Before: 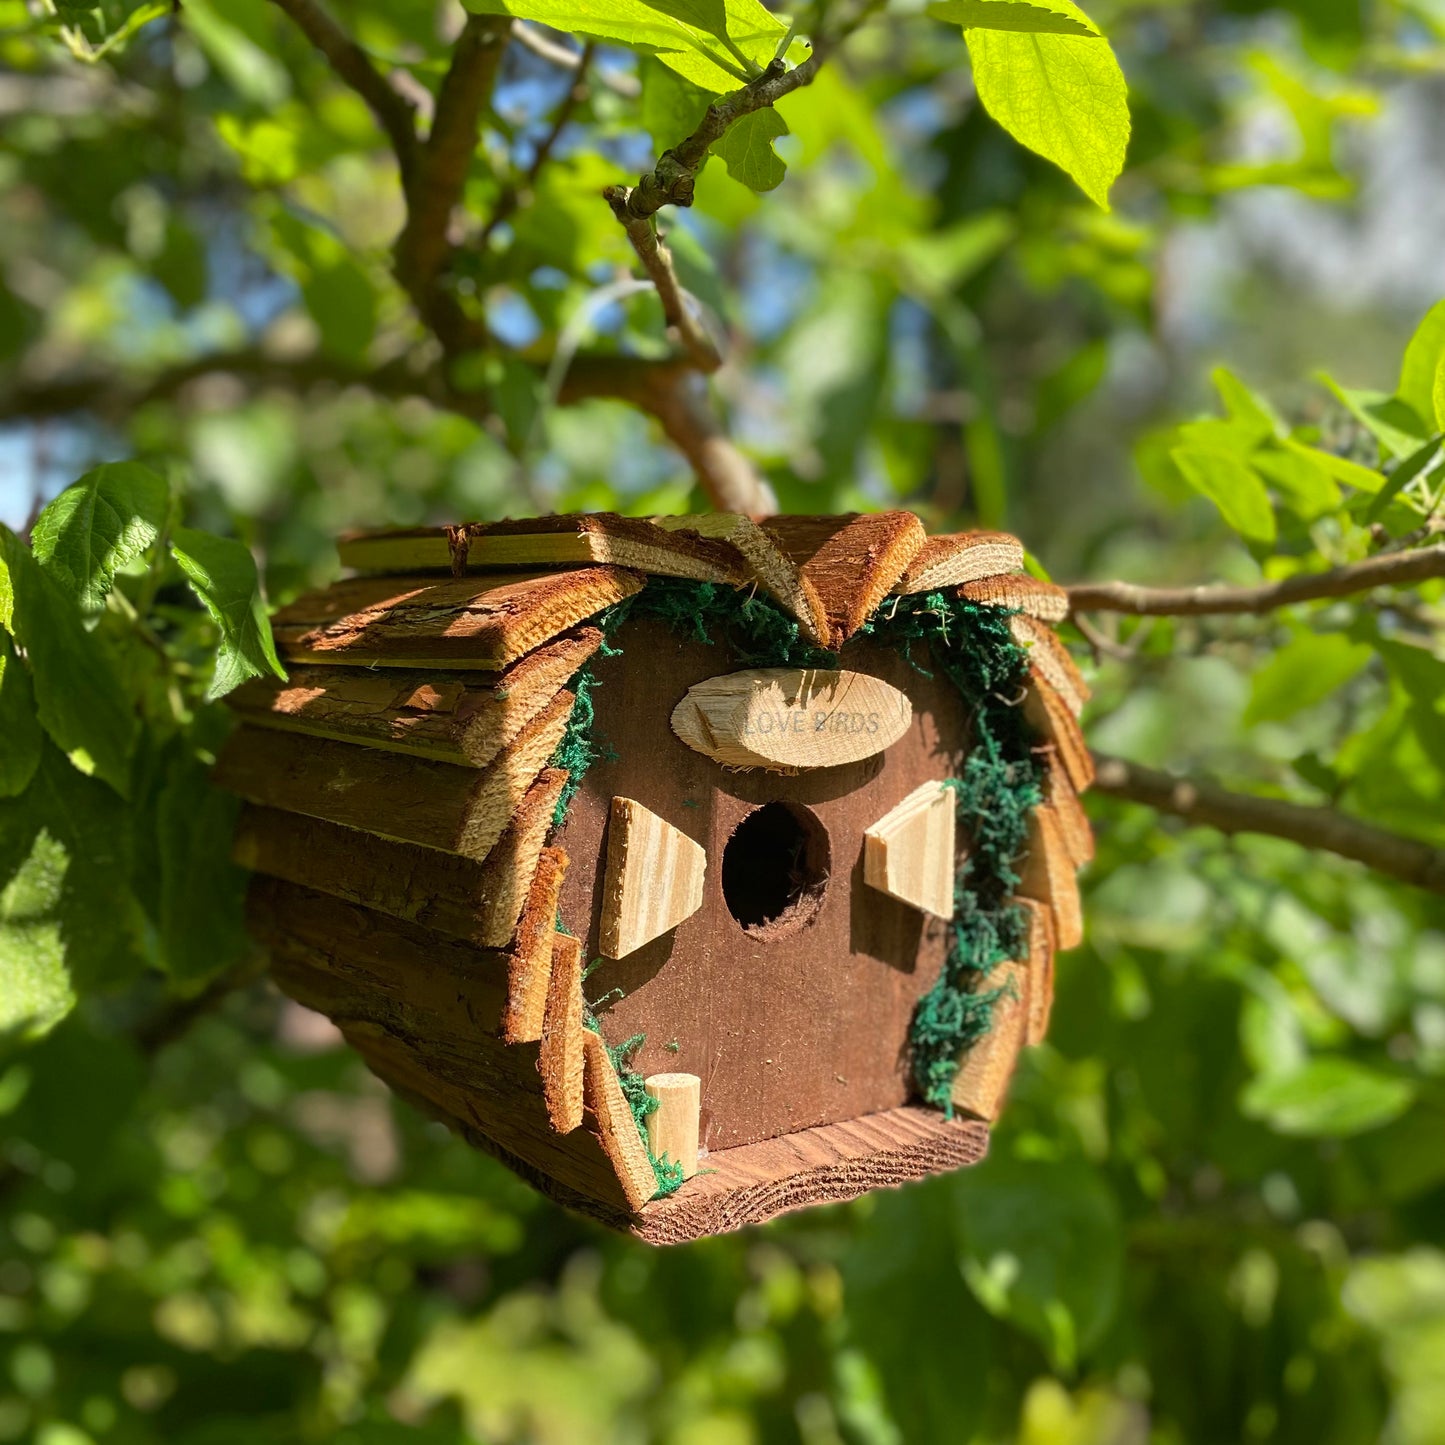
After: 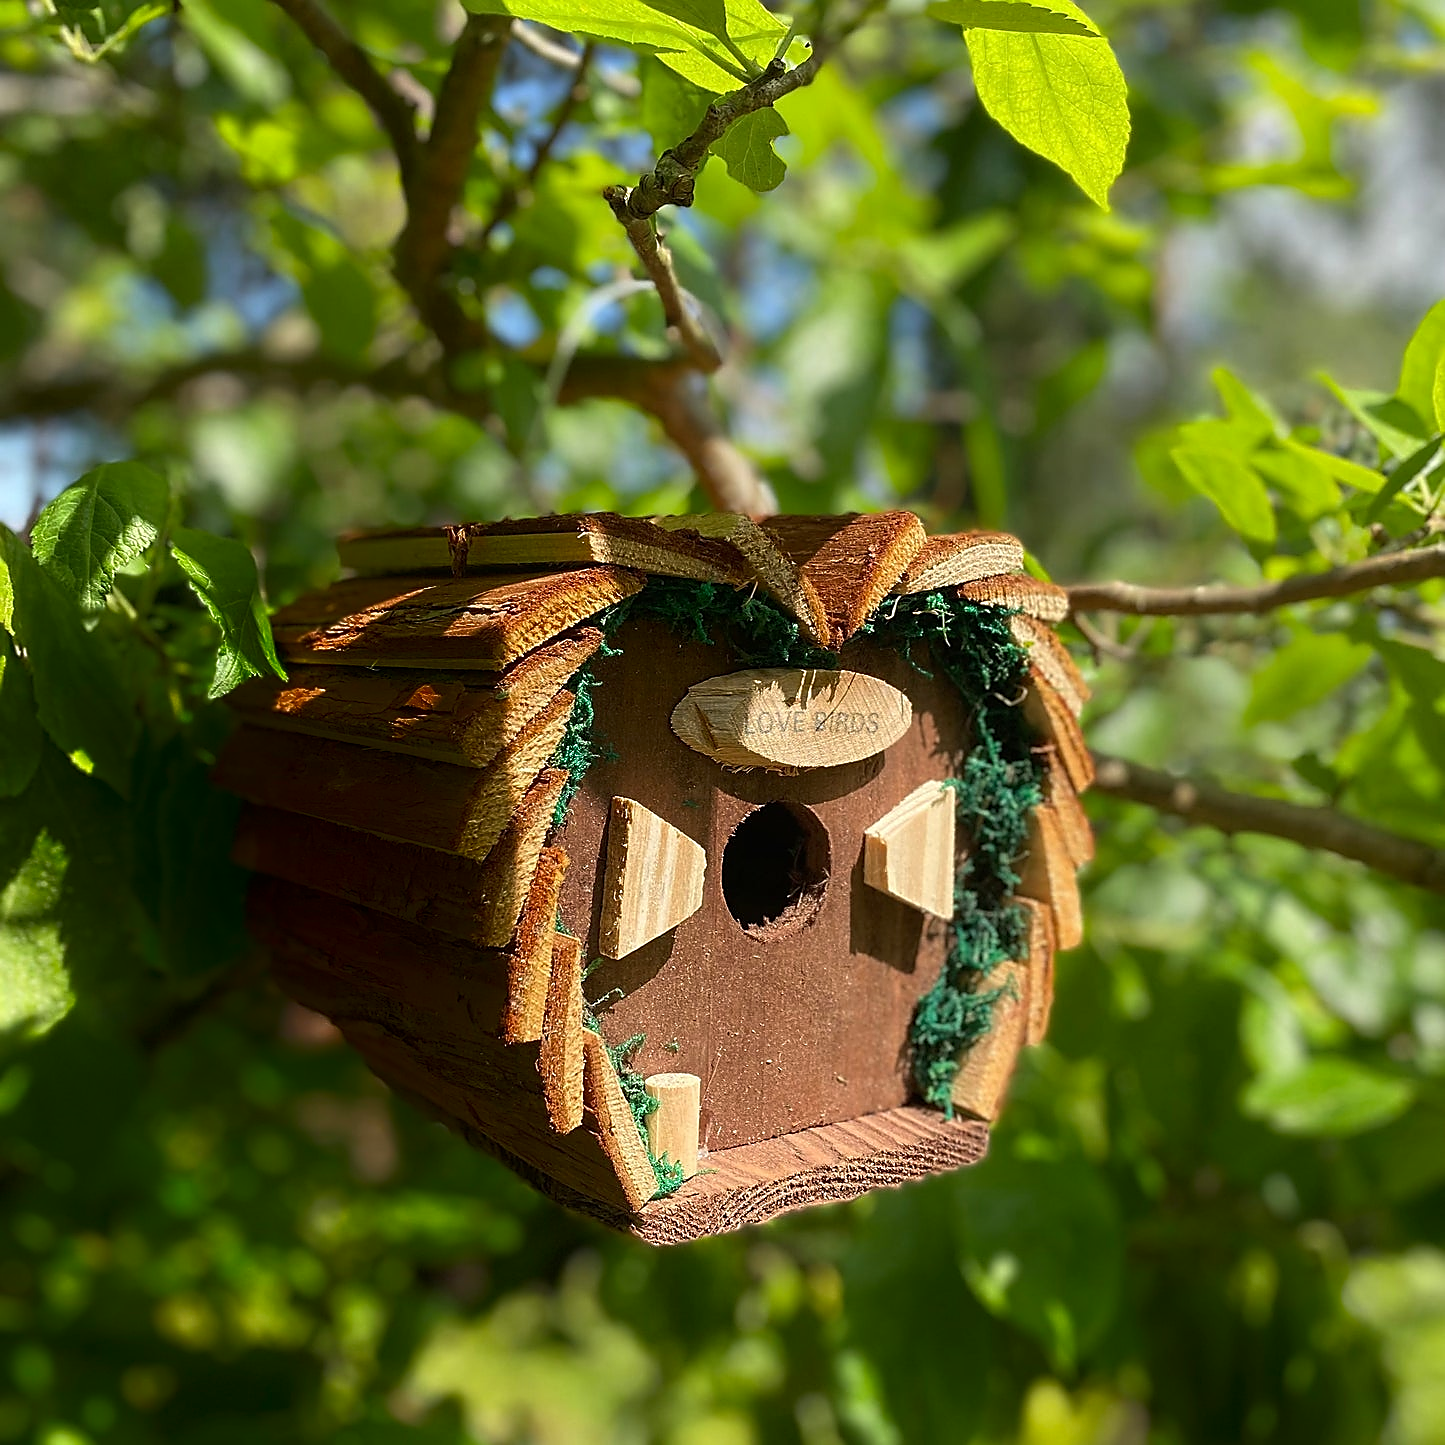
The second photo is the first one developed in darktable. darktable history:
shadows and highlights: shadows -88.03, highlights -35.45, shadows color adjustment 99.15%, highlights color adjustment 0%, soften with gaussian
sharpen: radius 1.4, amount 1.25, threshold 0.7
